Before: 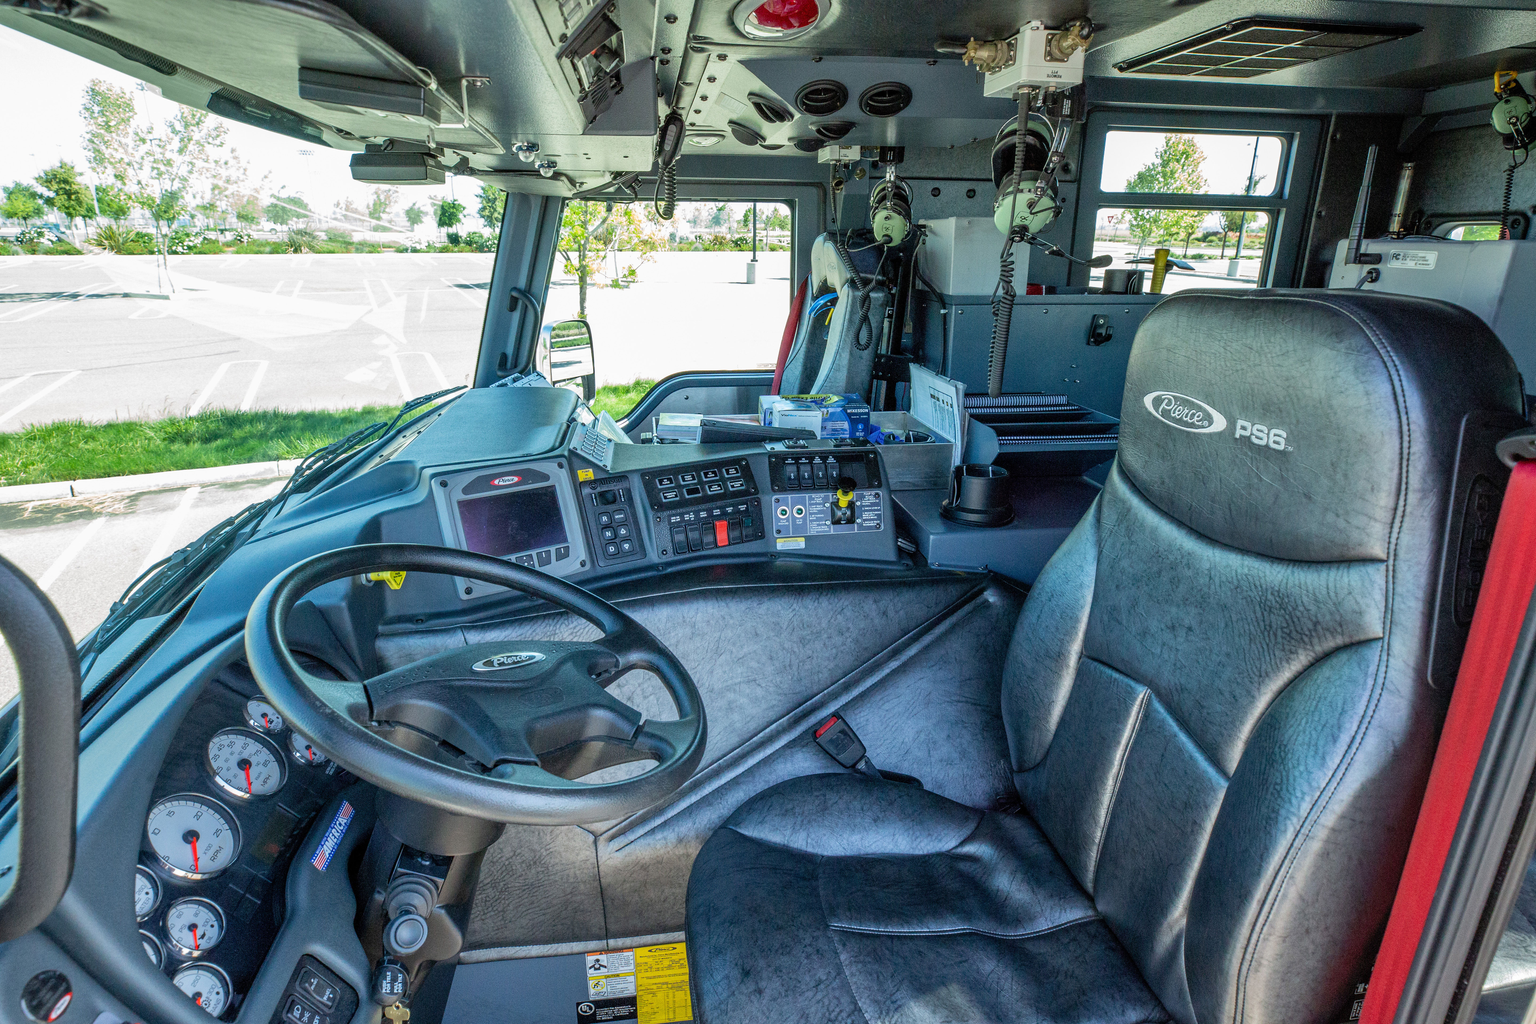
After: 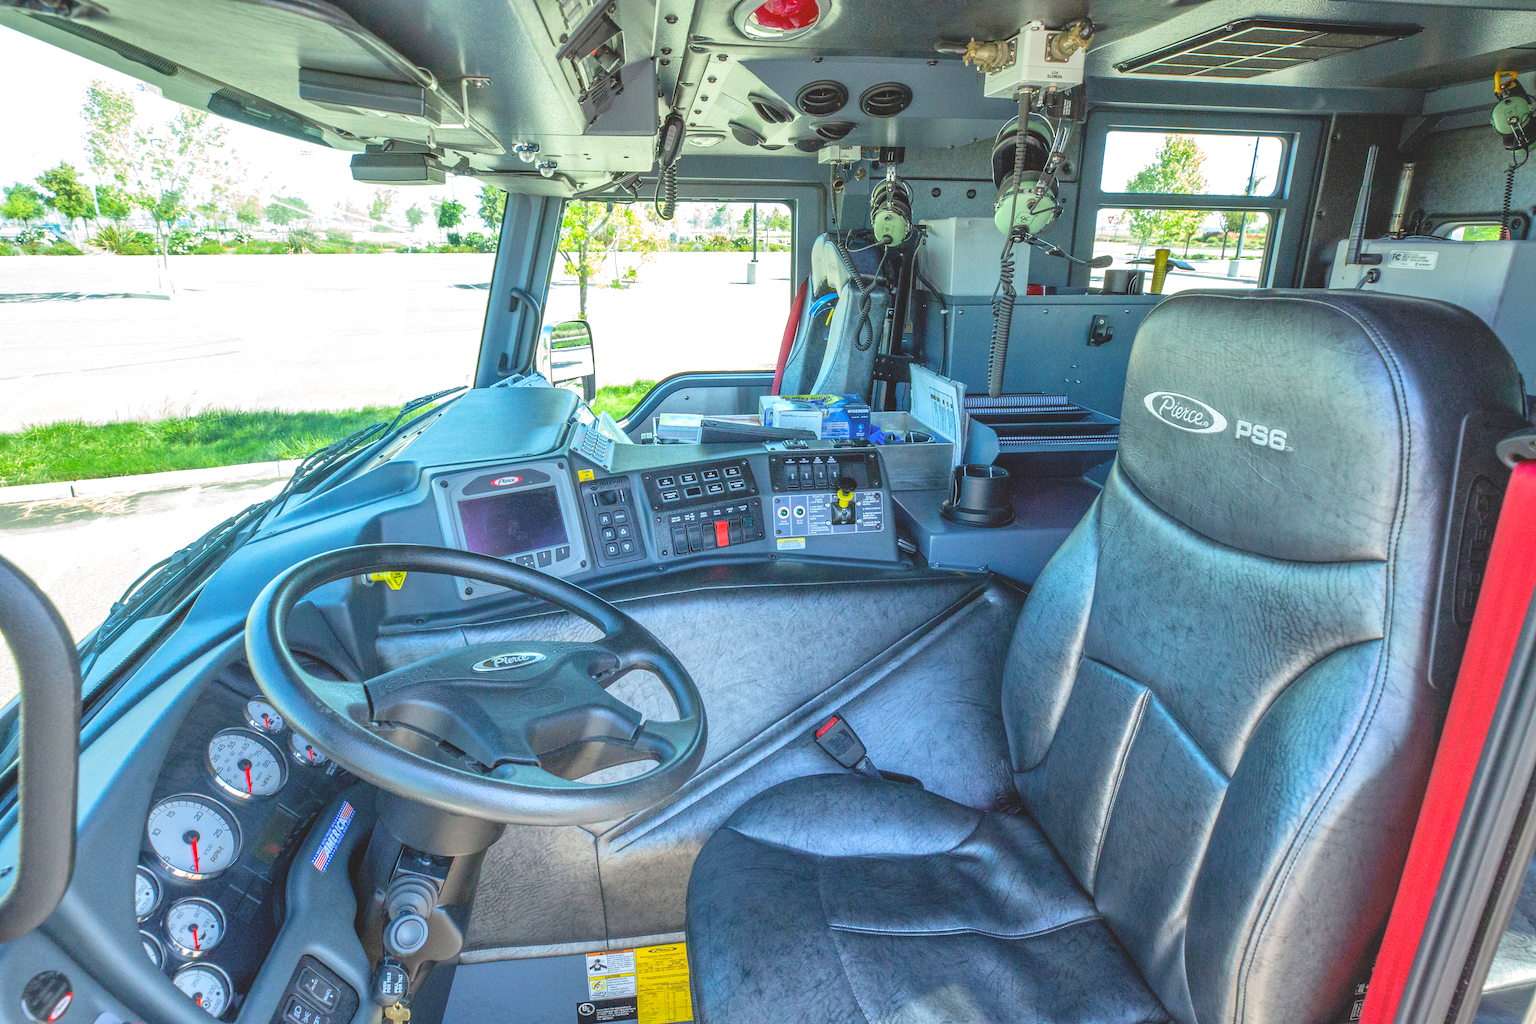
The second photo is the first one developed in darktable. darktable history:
grain: coarseness 0.09 ISO, strength 10%
contrast brightness saturation: contrast -0.28
exposure: black level correction 0, exposure 0.95 EV, compensate exposure bias true, compensate highlight preservation false
